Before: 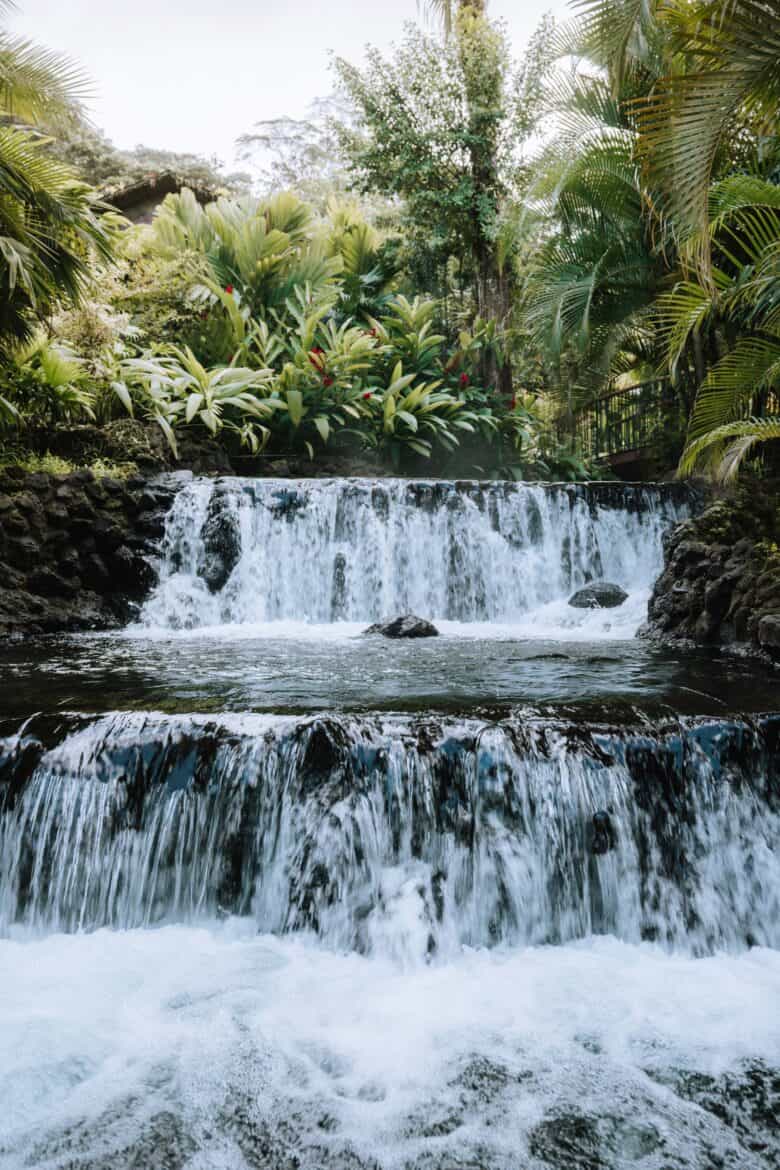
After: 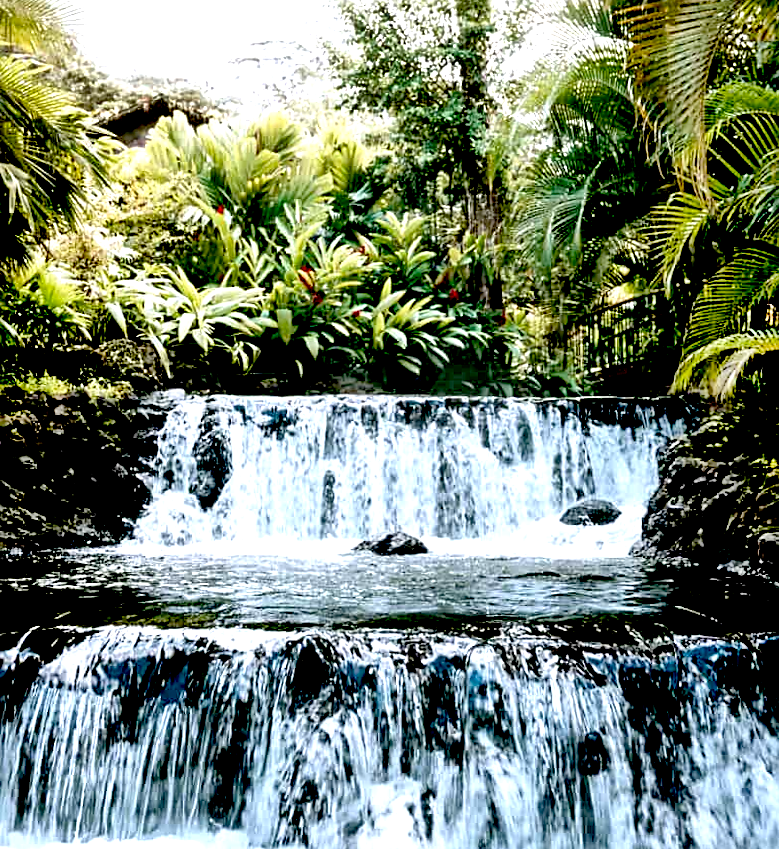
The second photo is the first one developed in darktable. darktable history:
contrast equalizer: octaves 7, y [[0.6 ×6], [0.55 ×6], [0 ×6], [0 ×6], [0 ×6]], mix 0.2
exposure: black level correction 0.035, exposure 0.9 EV, compensate highlight preservation false
shadows and highlights: shadows 32, highlights -32, soften with gaussian
rotate and perspective: lens shift (horizontal) -0.055, automatic cropping off
sharpen: on, module defaults
crop and rotate: top 8.293%, bottom 20.996%
